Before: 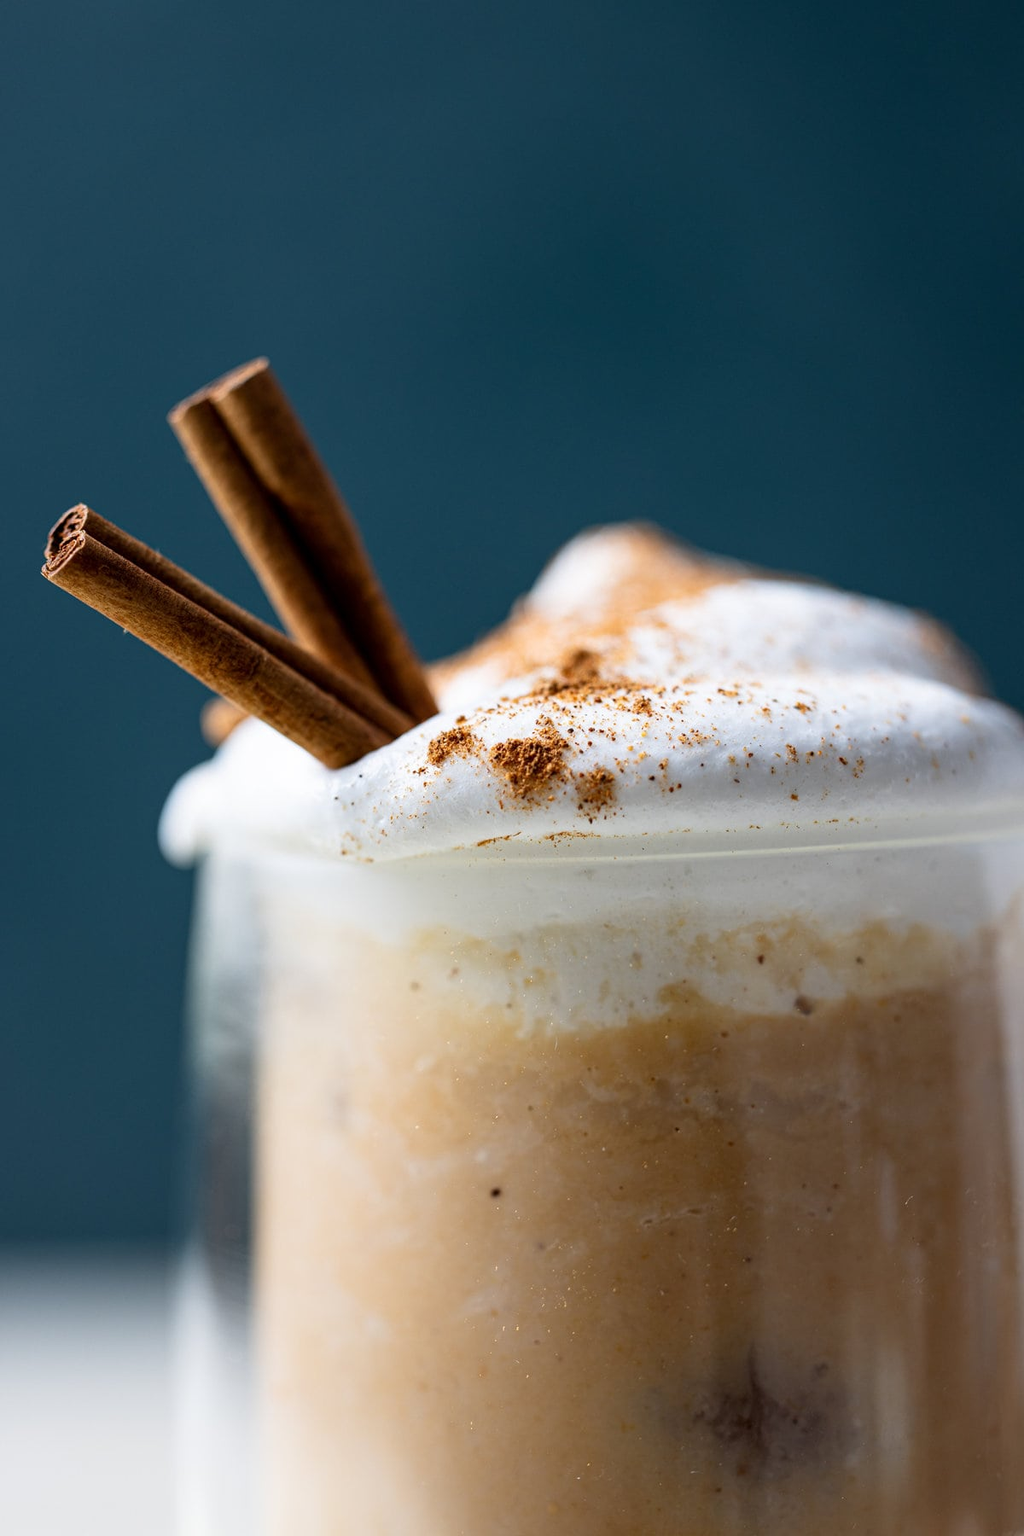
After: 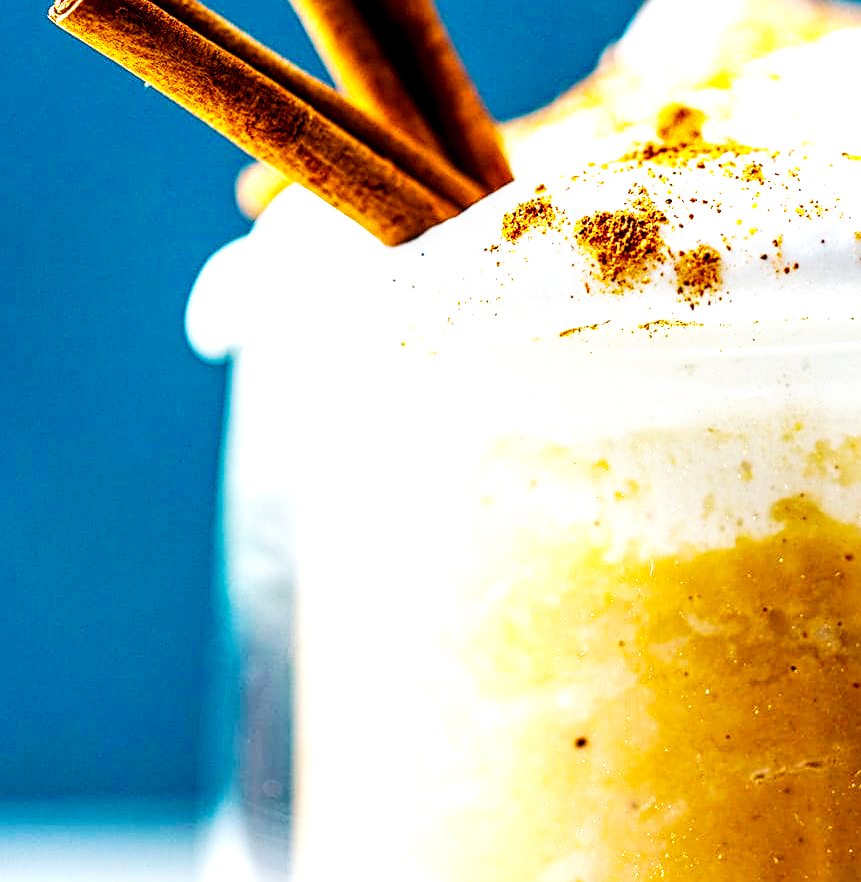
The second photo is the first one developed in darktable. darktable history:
crop: top 36.399%, right 28.194%, bottom 14.553%
sharpen: on, module defaults
local contrast: highlights 29%, detail 150%
exposure: black level correction -0.002, exposure 0.534 EV, compensate highlight preservation false
velvia: strength 24.91%
base curve: curves: ch0 [(0, 0) (0.007, 0.004) (0.027, 0.03) (0.046, 0.07) (0.207, 0.54) (0.442, 0.872) (0.673, 0.972) (1, 1)], preserve colors none
color balance rgb: linear chroma grading › shadows 9.395%, linear chroma grading › highlights 11.002%, linear chroma grading › global chroma 15.252%, linear chroma grading › mid-tones 14.929%, perceptual saturation grading › global saturation 30.478%, global vibrance 9.247%
